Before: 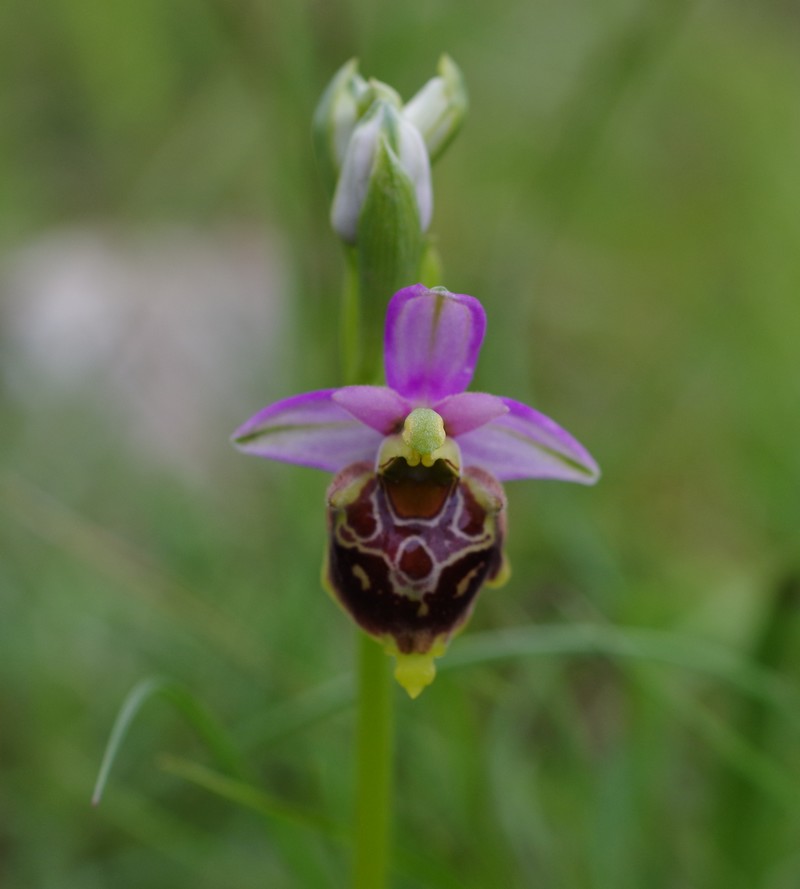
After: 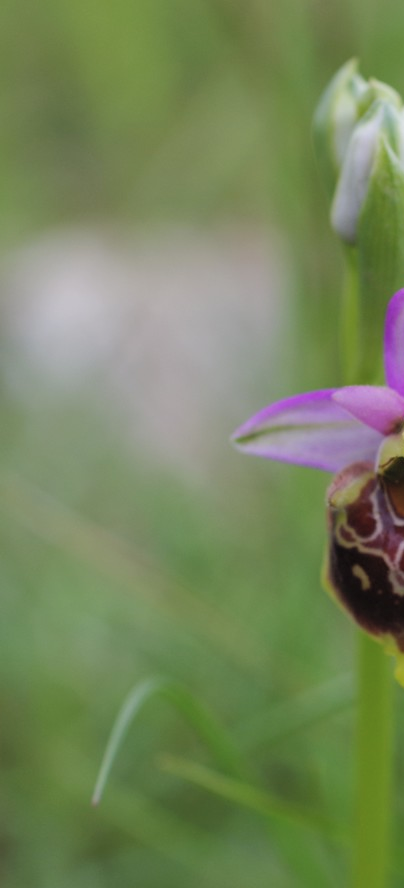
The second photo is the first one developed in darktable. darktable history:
crop and rotate: left 0.026%, top 0%, right 49.361%
contrast brightness saturation: brightness 0.145
